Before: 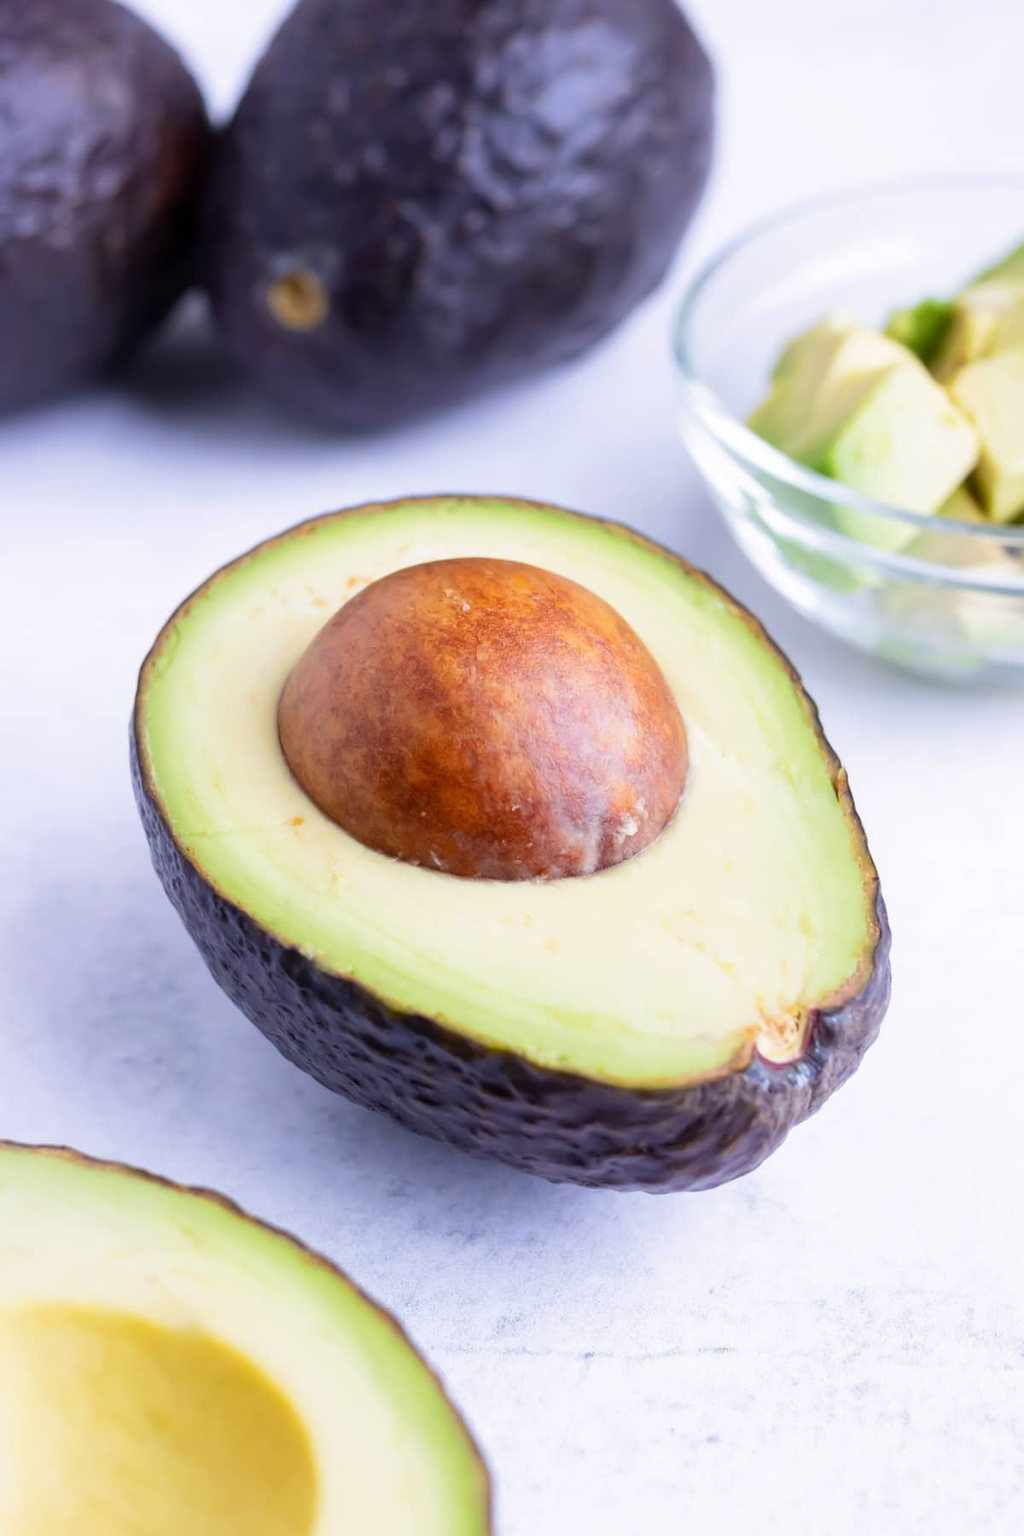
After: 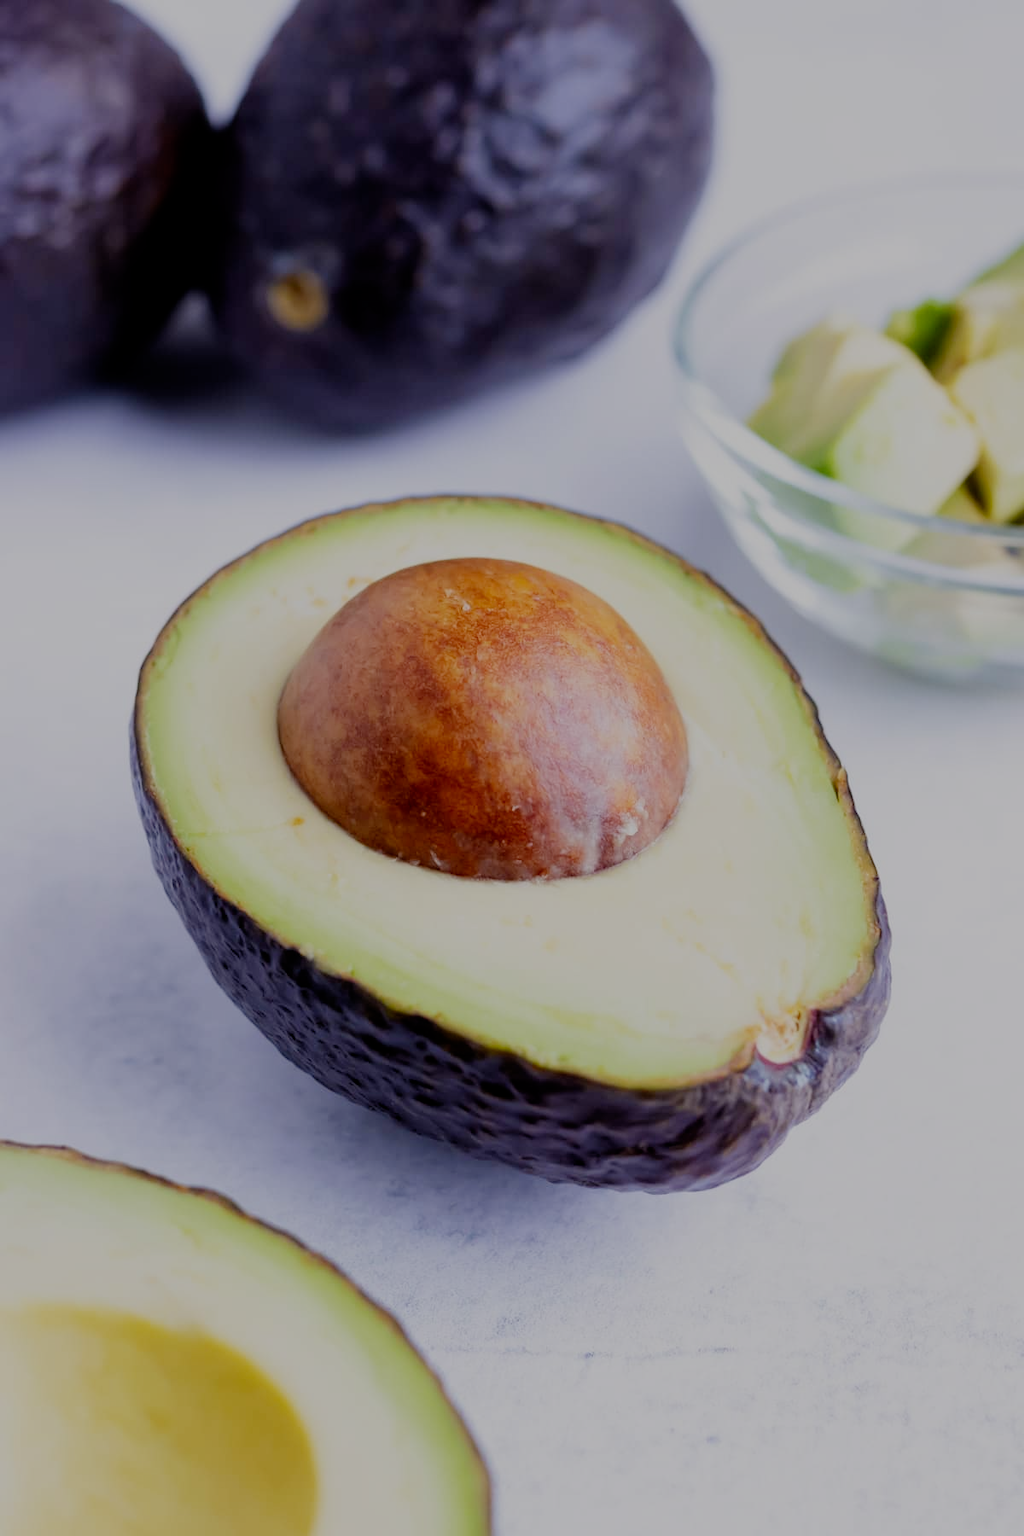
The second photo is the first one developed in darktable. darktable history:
filmic rgb: middle gray luminance 30%, black relative exposure -9 EV, white relative exposure 7 EV, threshold 6 EV, target black luminance 0%, hardness 2.94, latitude 2.04%, contrast 0.963, highlights saturation mix 5%, shadows ↔ highlights balance 12.16%, add noise in highlights 0, preserve chrominance no, color science v3 (2019), use custom middle-gray values true, iterations of high-quality reconstruction 0, contrast in highlights soft, enable highlight reconstruction true
